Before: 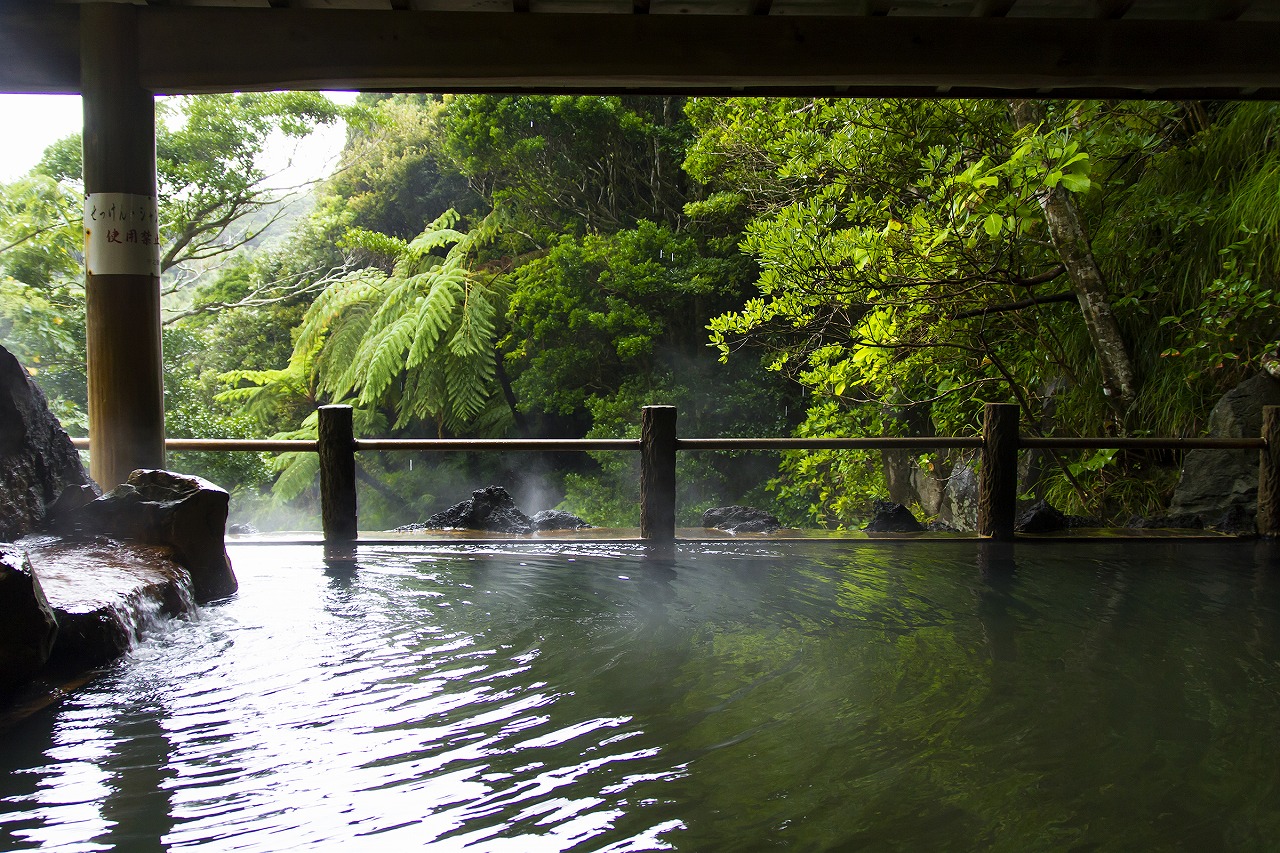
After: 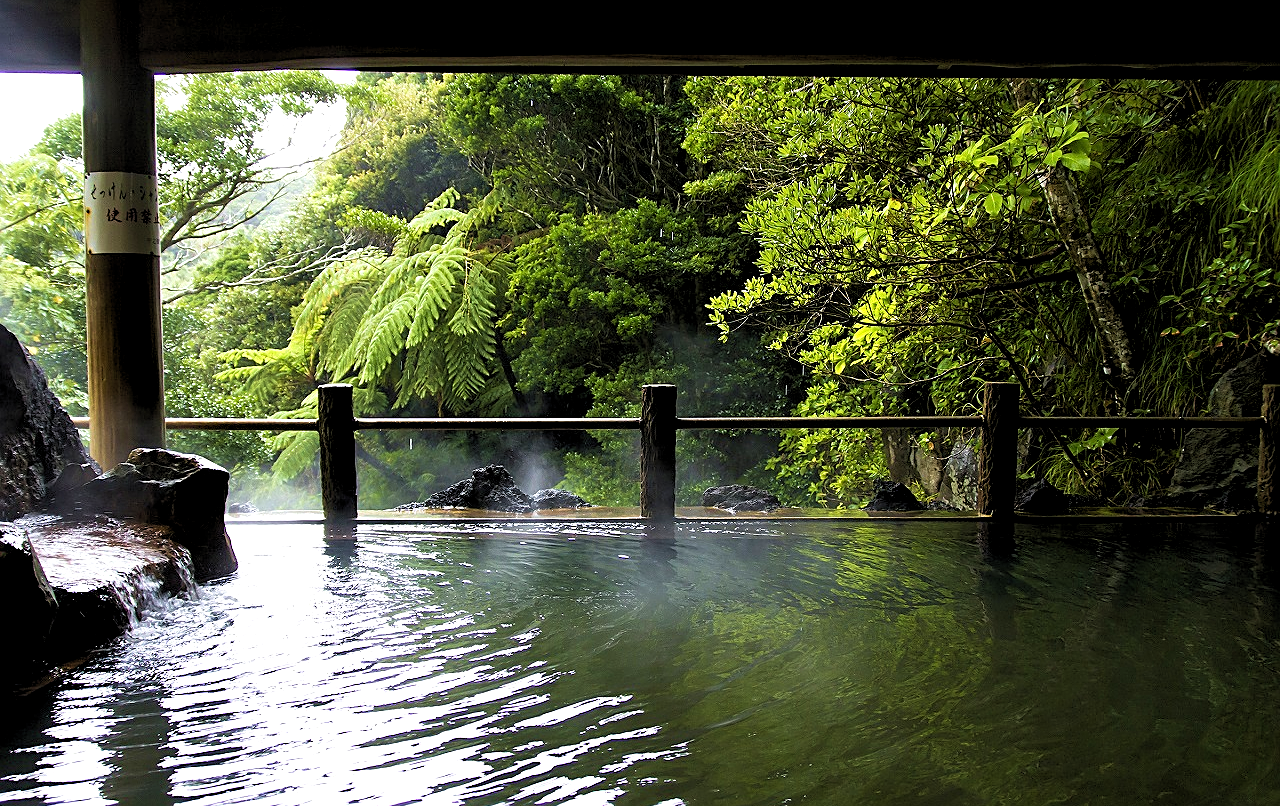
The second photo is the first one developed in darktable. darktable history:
crop and rotate: top 2.479%, bottom 3.018%
sharpen: on, module defaults
rgb levels: levels [[0.01, 0.419, 0.839], [0, 0.5, 1], [0, 0.5, 1]]
velvia: strength 36.57%
